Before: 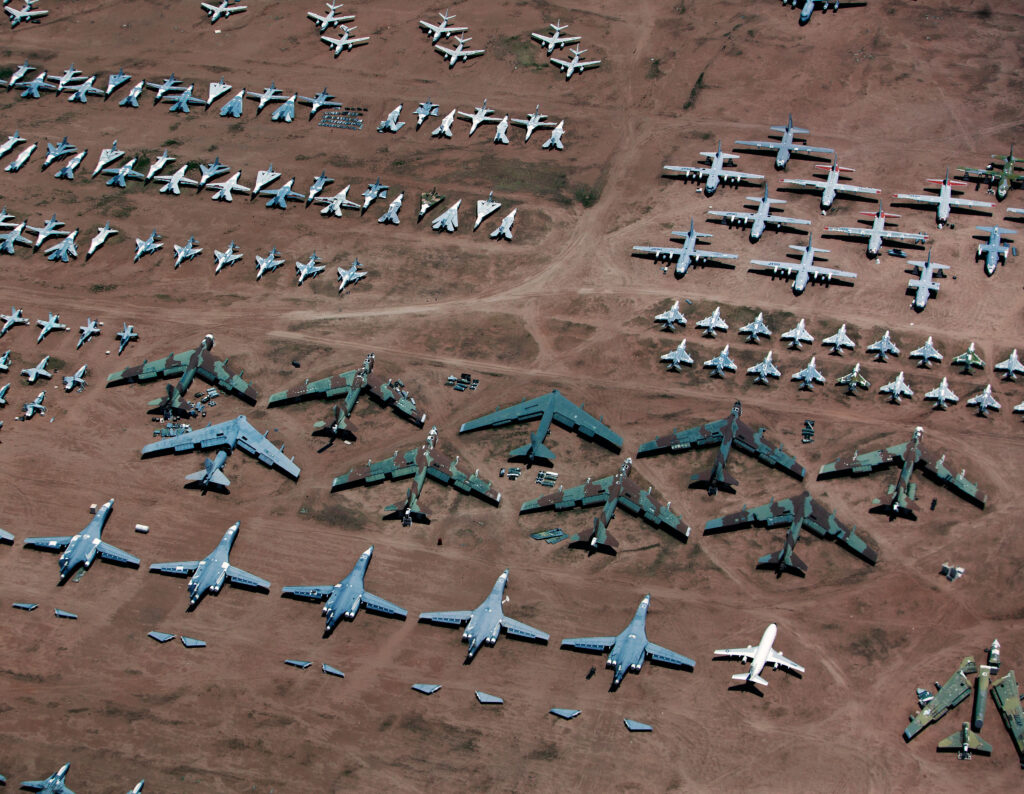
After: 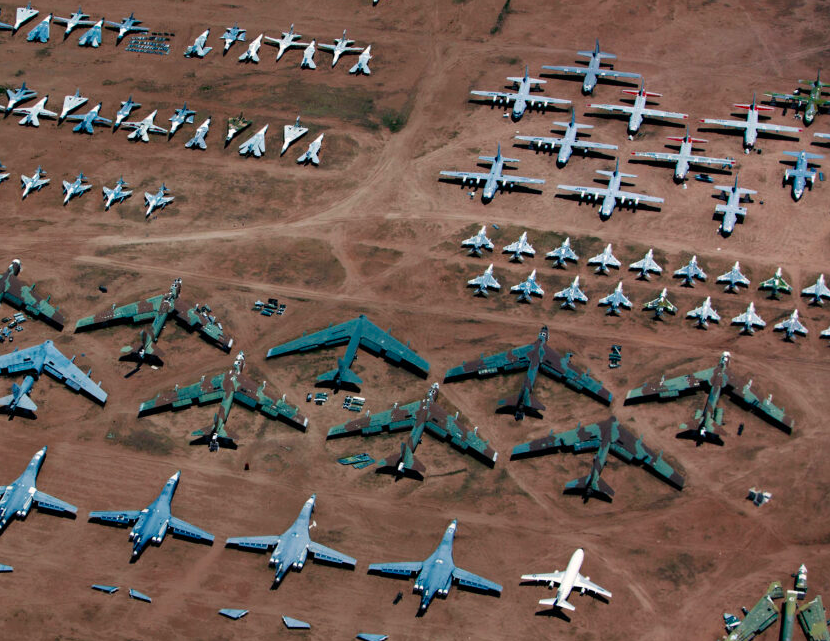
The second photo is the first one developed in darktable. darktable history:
color balance rgb: linear chroma grading › global chroma 15.272%, perceptual saturation grading › global saturation 13.113%, saturation formula JzAzBz (2021)
crop: left 18.888%, top 9.469%, right 0.001%, bottom 9.748%
